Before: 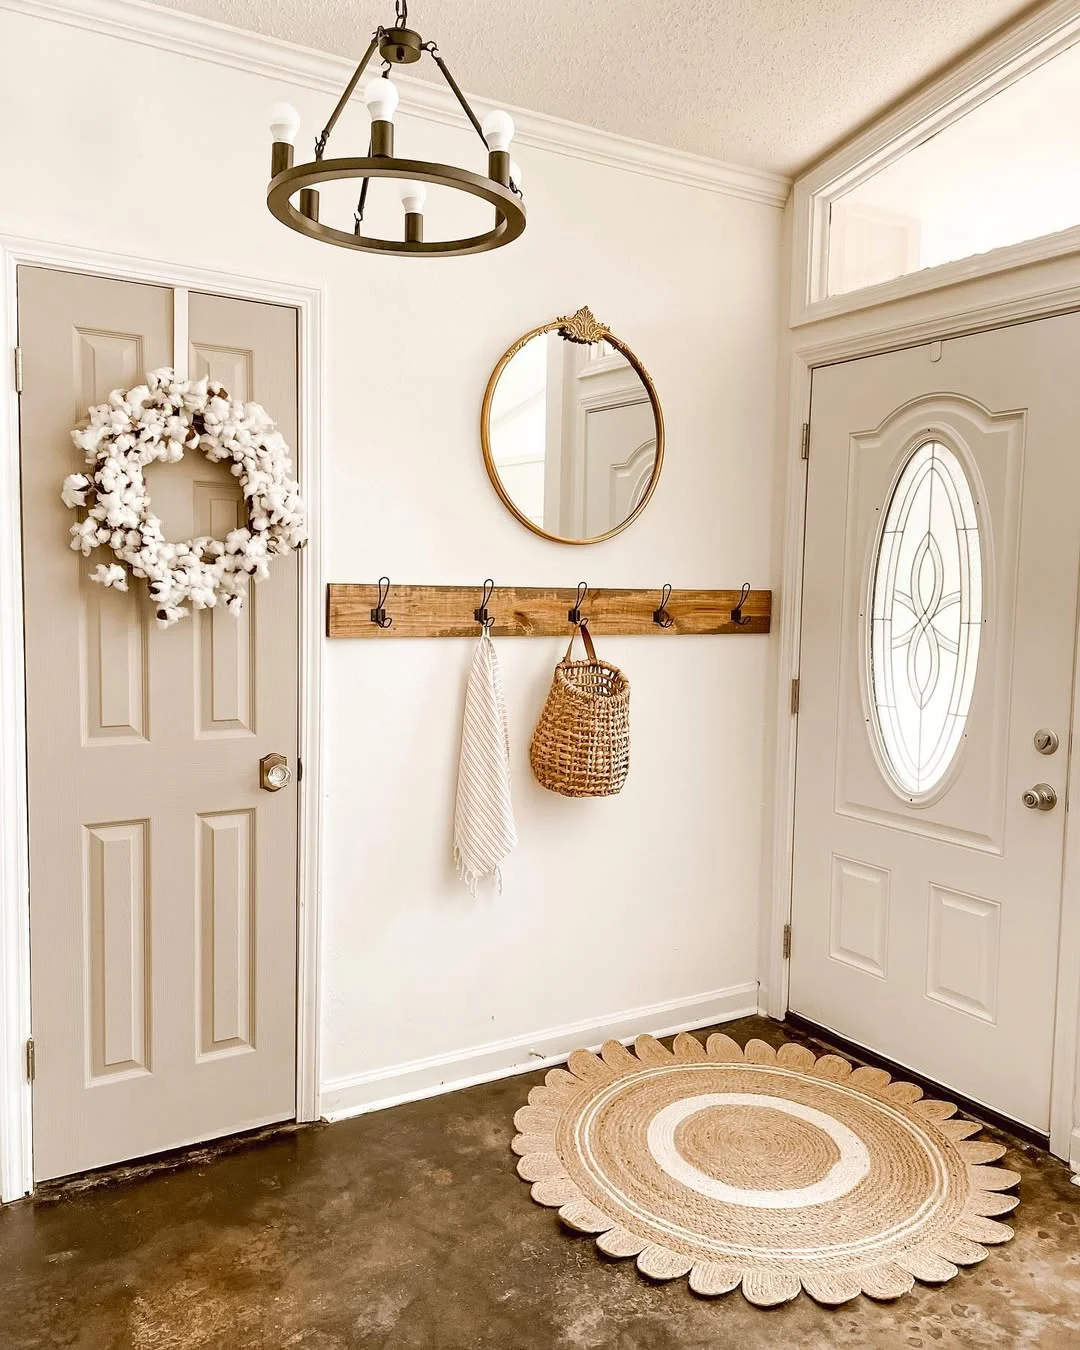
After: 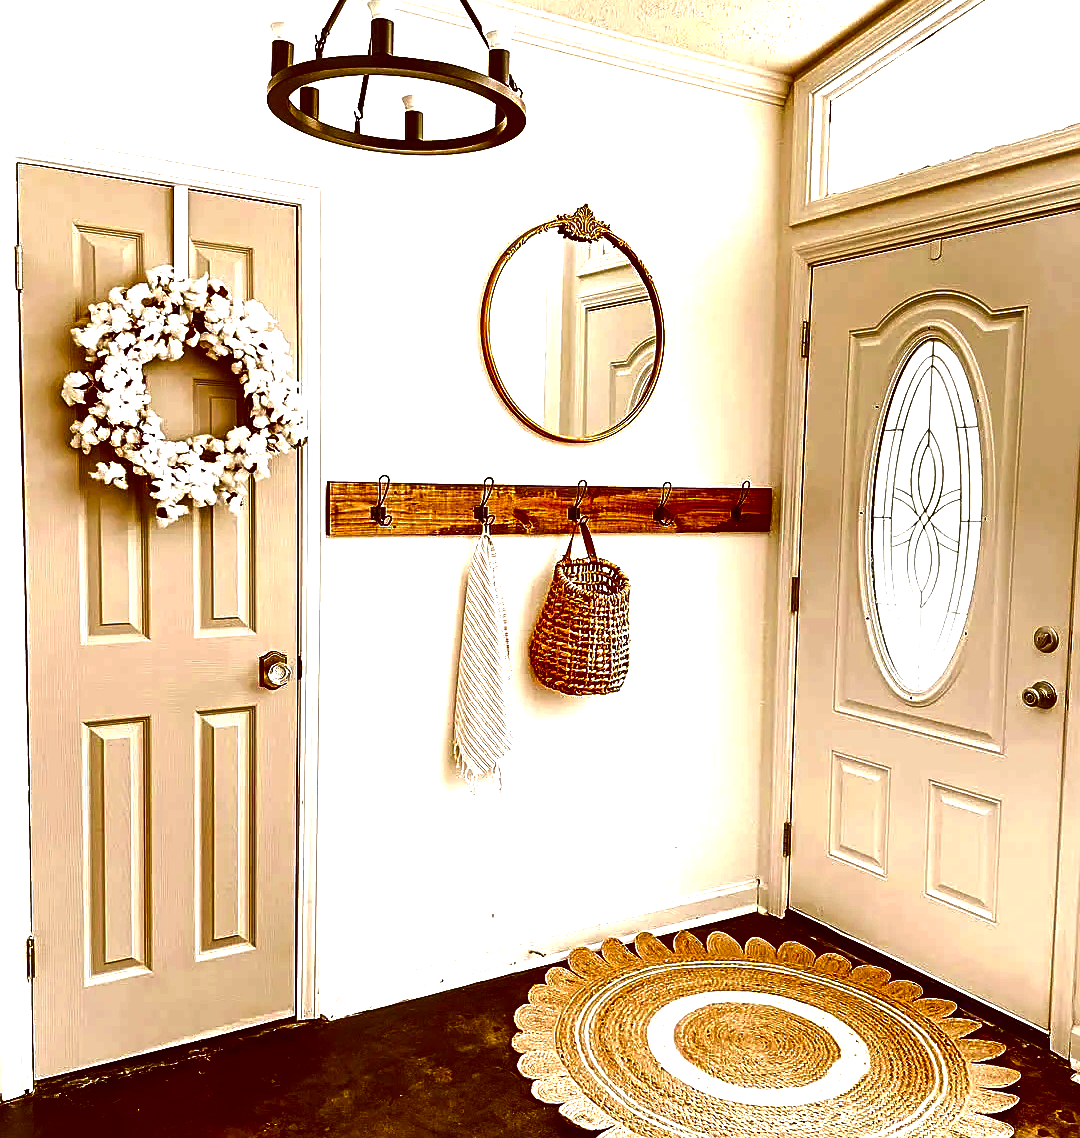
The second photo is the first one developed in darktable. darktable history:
exposure: black level correction 0, exposure 0.697 EV, compensate highlight preservation false
sharpen: on, module defaults
crop: top 7.608%, bottom 8.044%
contrast brightness saturation: brightness -0.997, saturation 0.988
